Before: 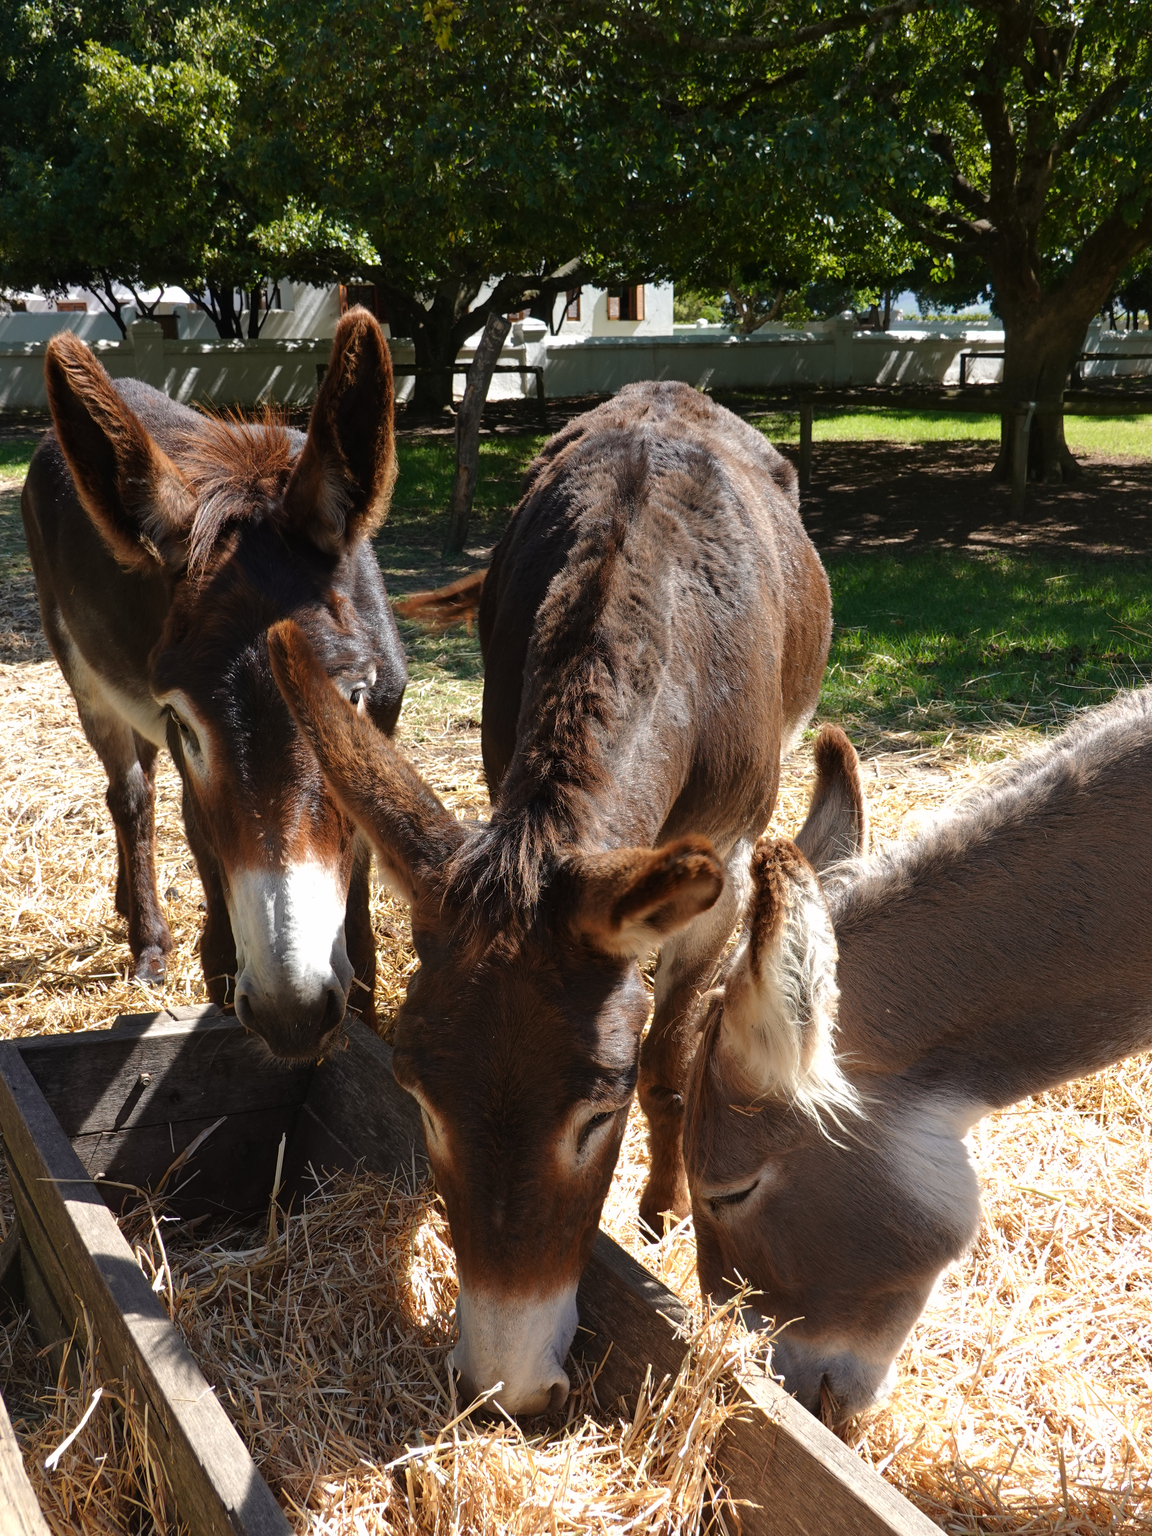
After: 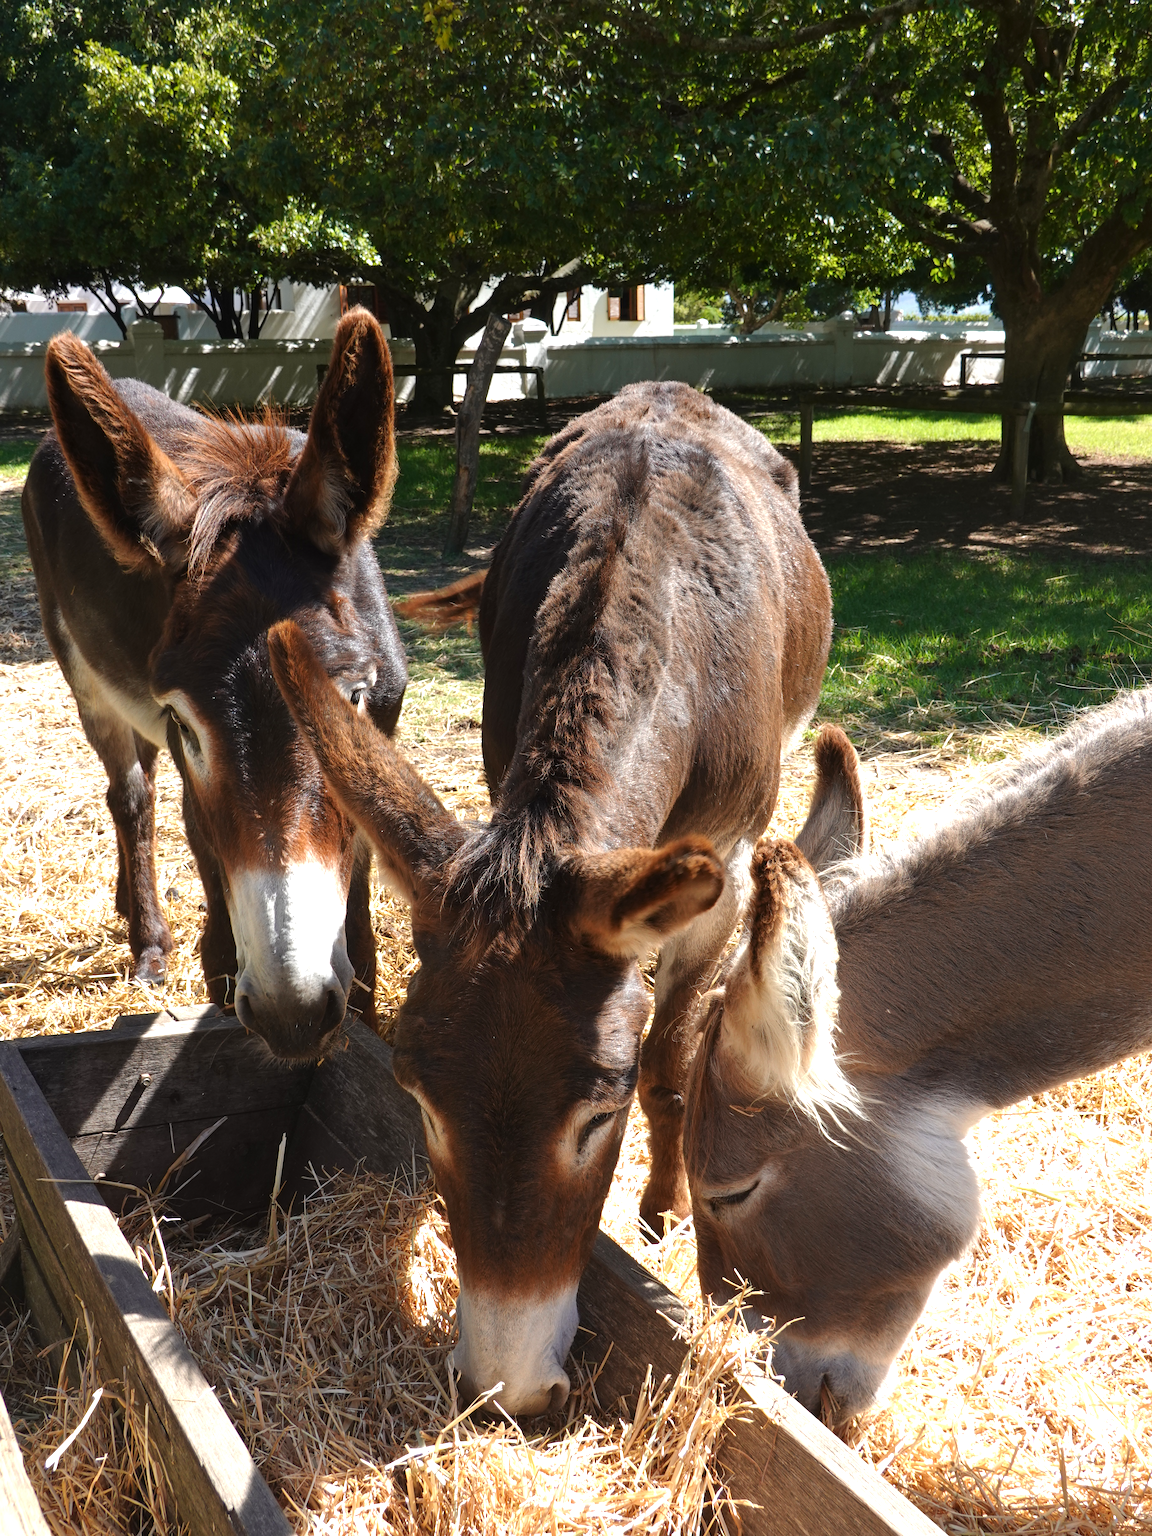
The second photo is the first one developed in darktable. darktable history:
exposure: black level correction 0, exposure 0.498 EV, compensate exposure bias true, compensate highlight preservation false
color correction: highlights b* 0.024
